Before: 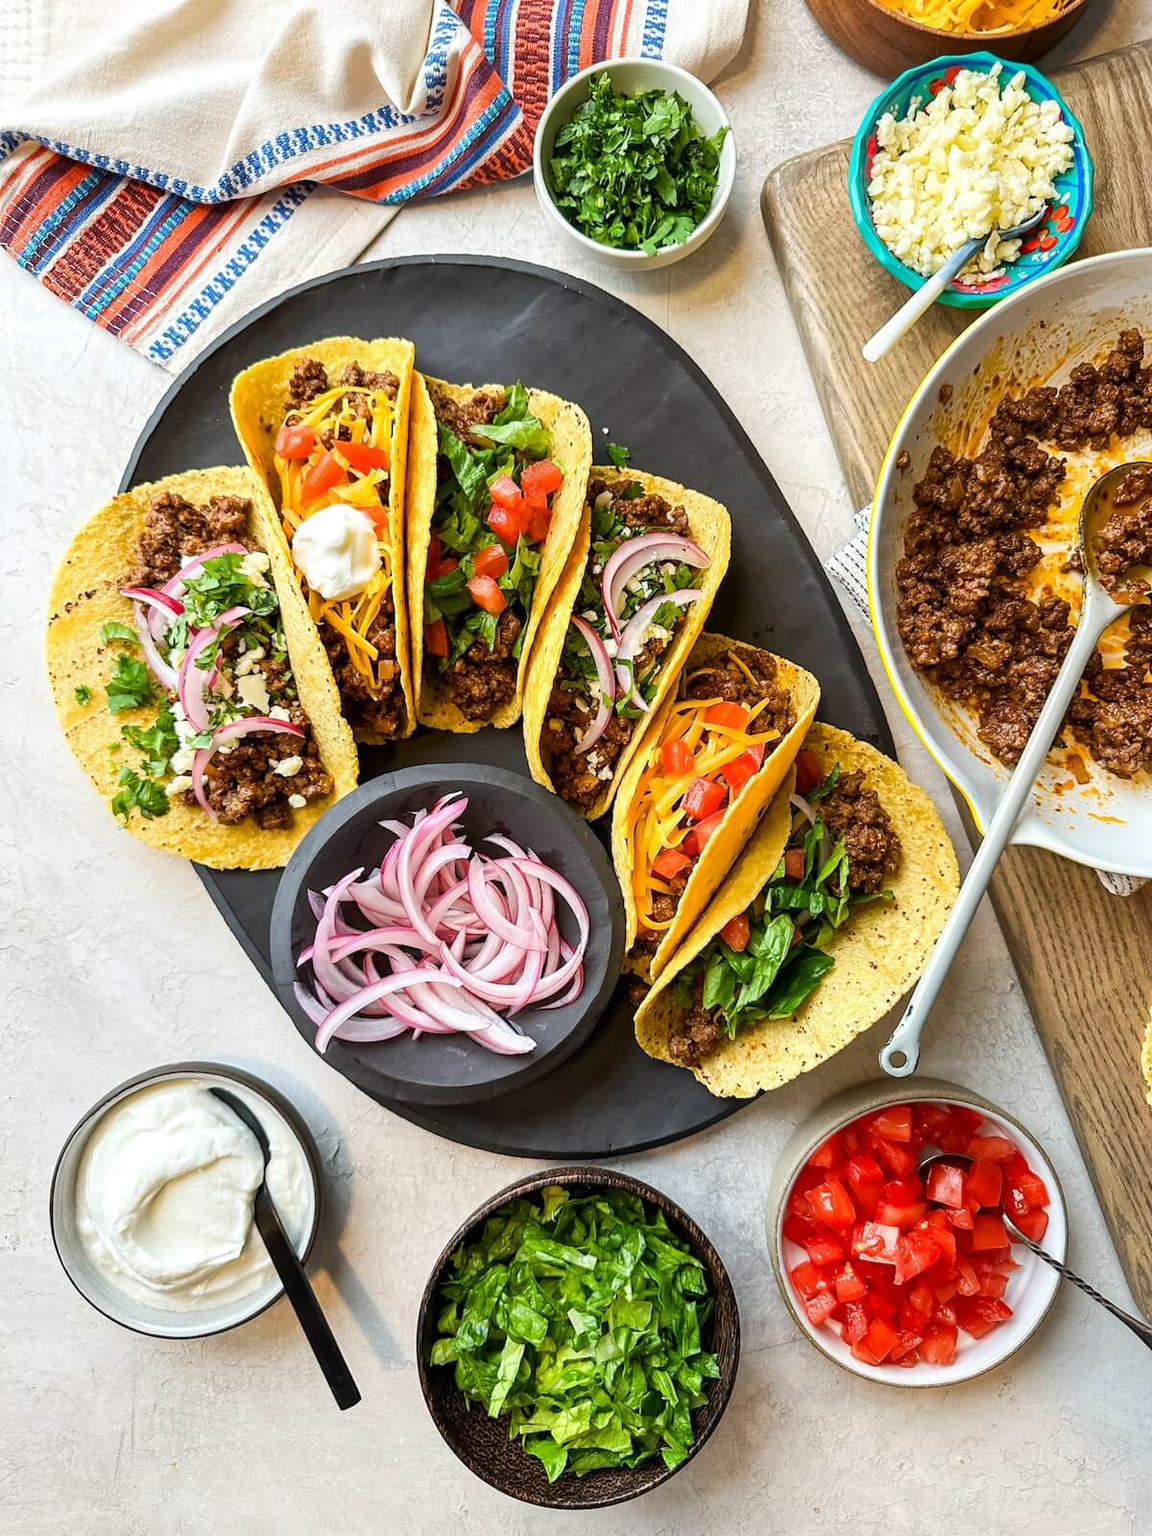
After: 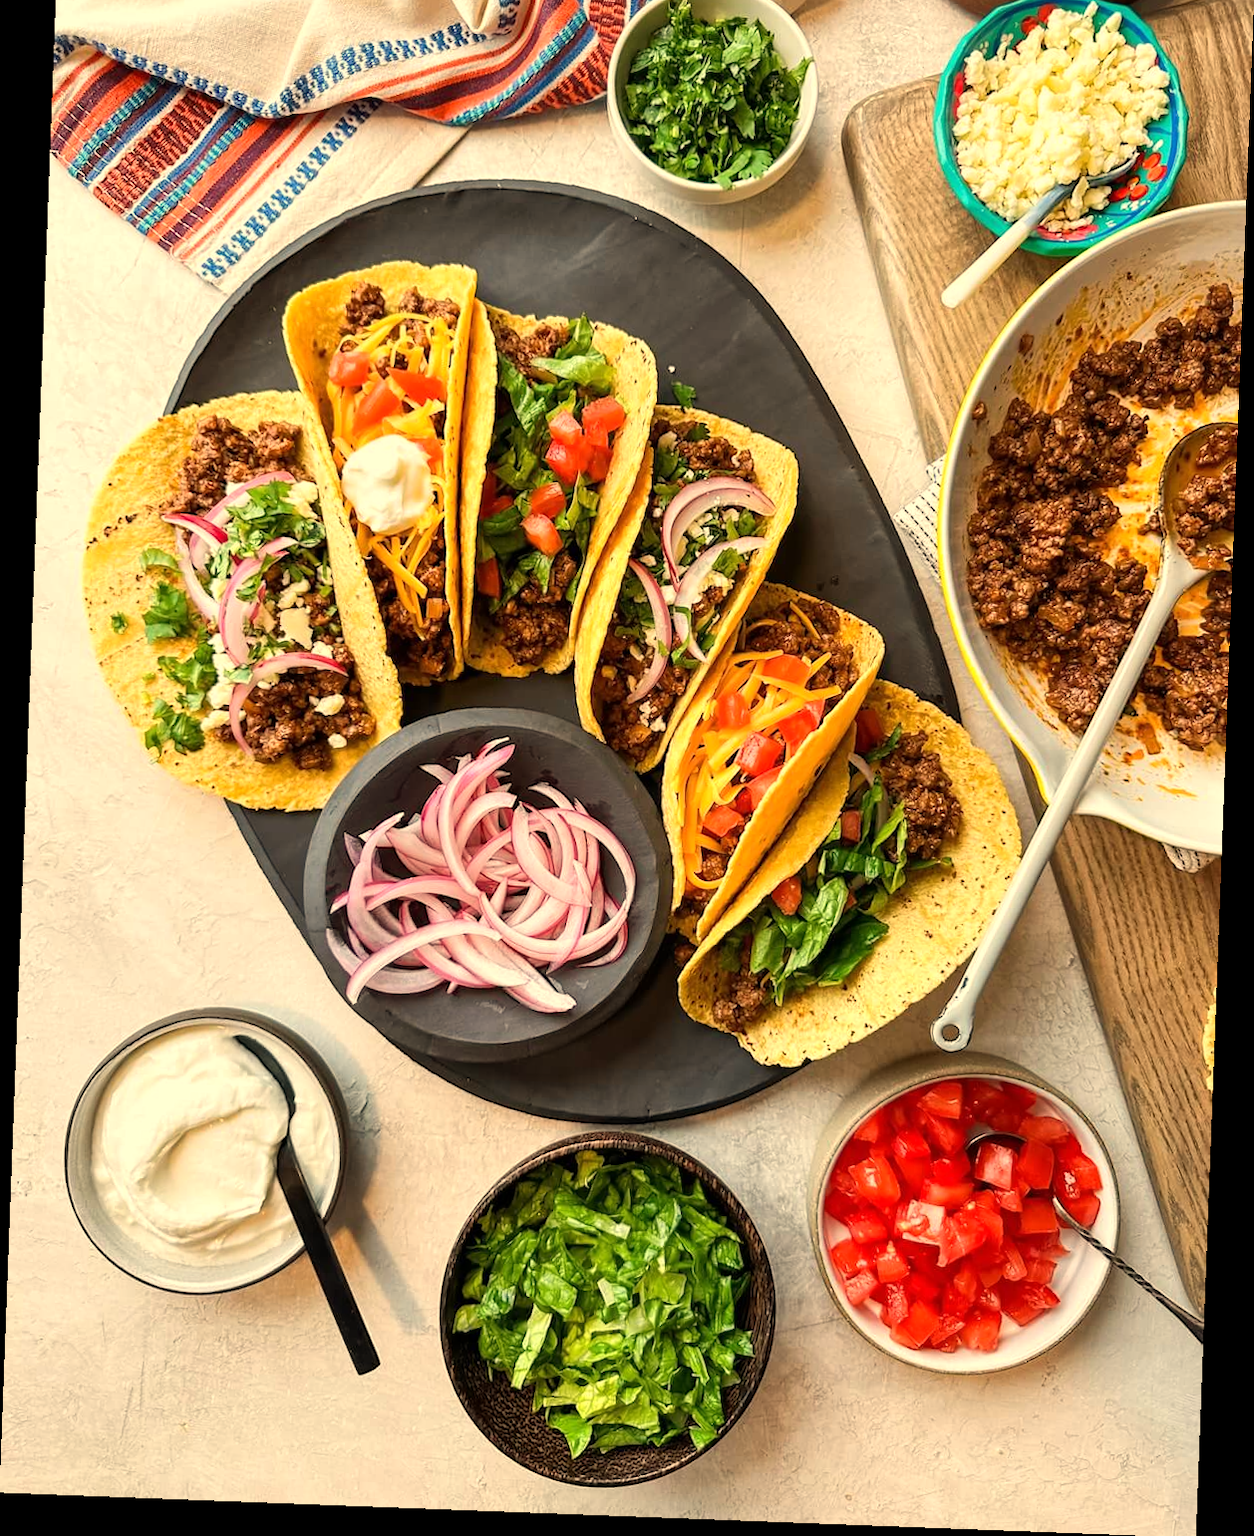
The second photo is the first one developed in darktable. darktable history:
crop and rotate: top 6.25%
tone equalizer: on, module defaults
rotate and perspective: rotation 2.17°, automatic cropping off
white balance: red 1.123, blue 0.83
